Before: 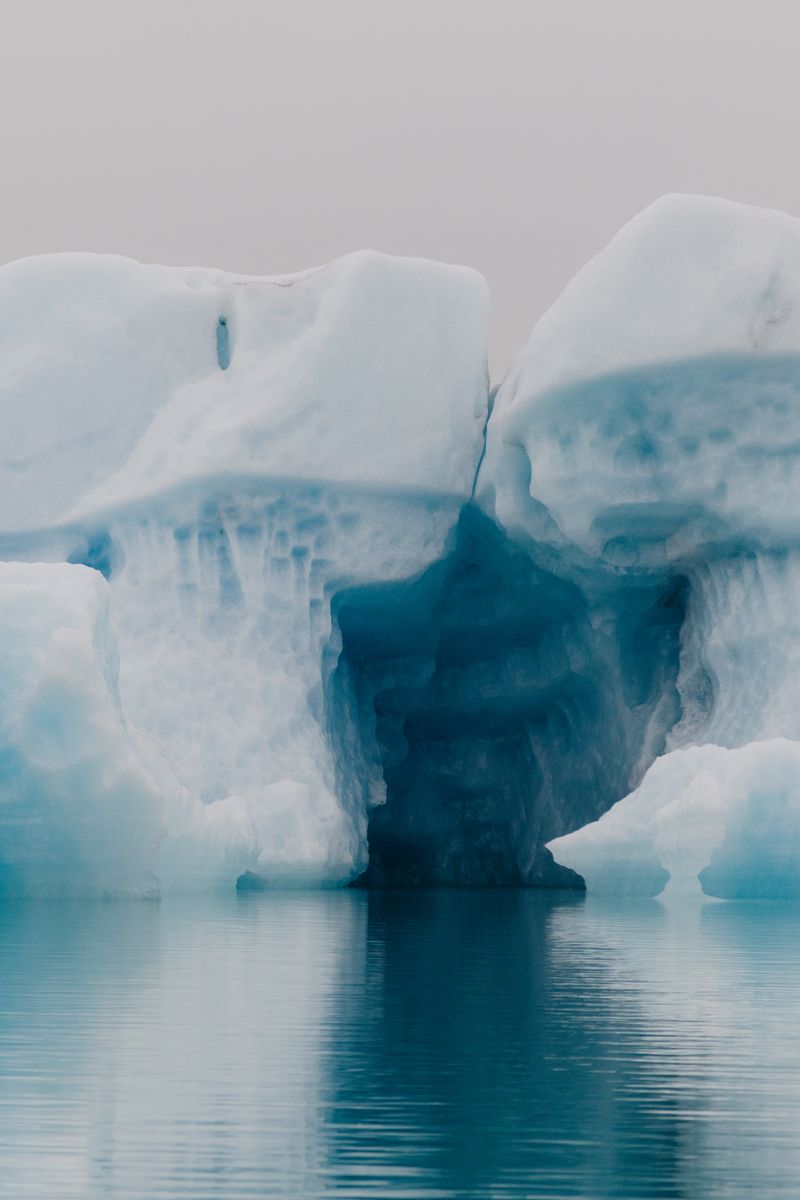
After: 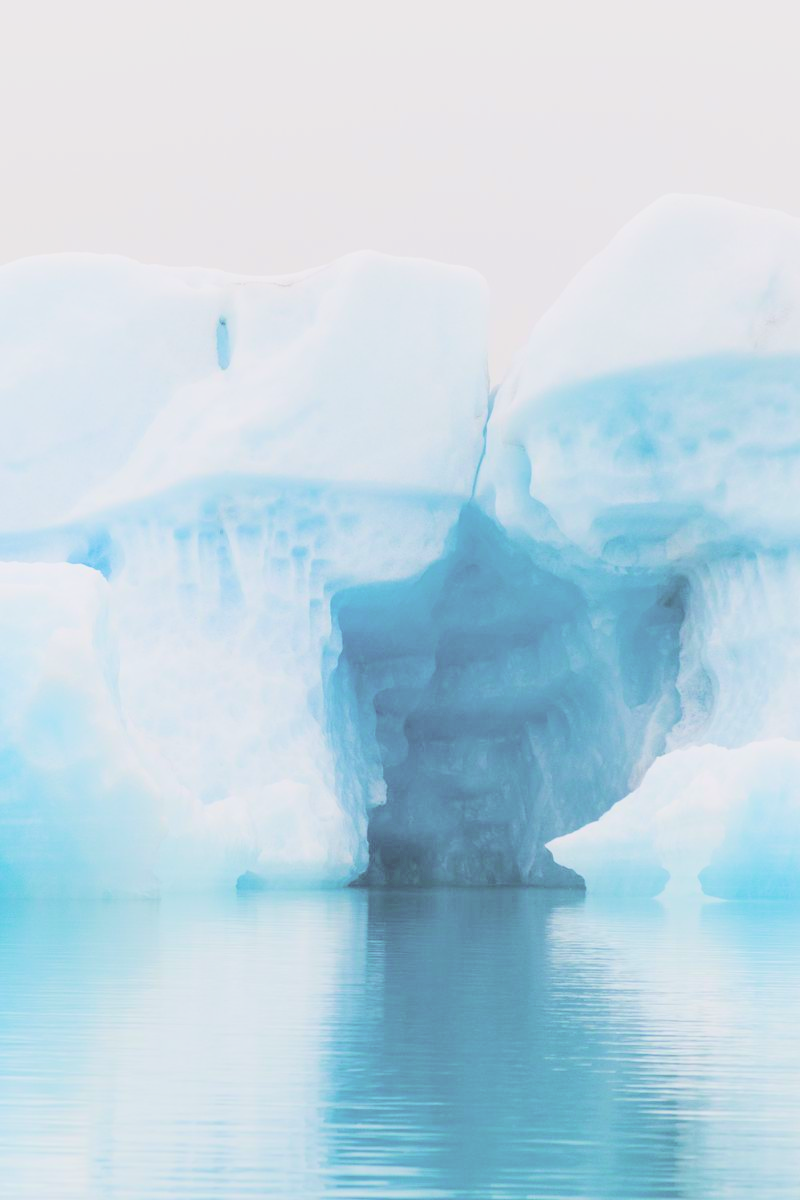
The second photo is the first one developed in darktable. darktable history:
contrast brightness saturation: brightness 1
velvia: on, module defaults
